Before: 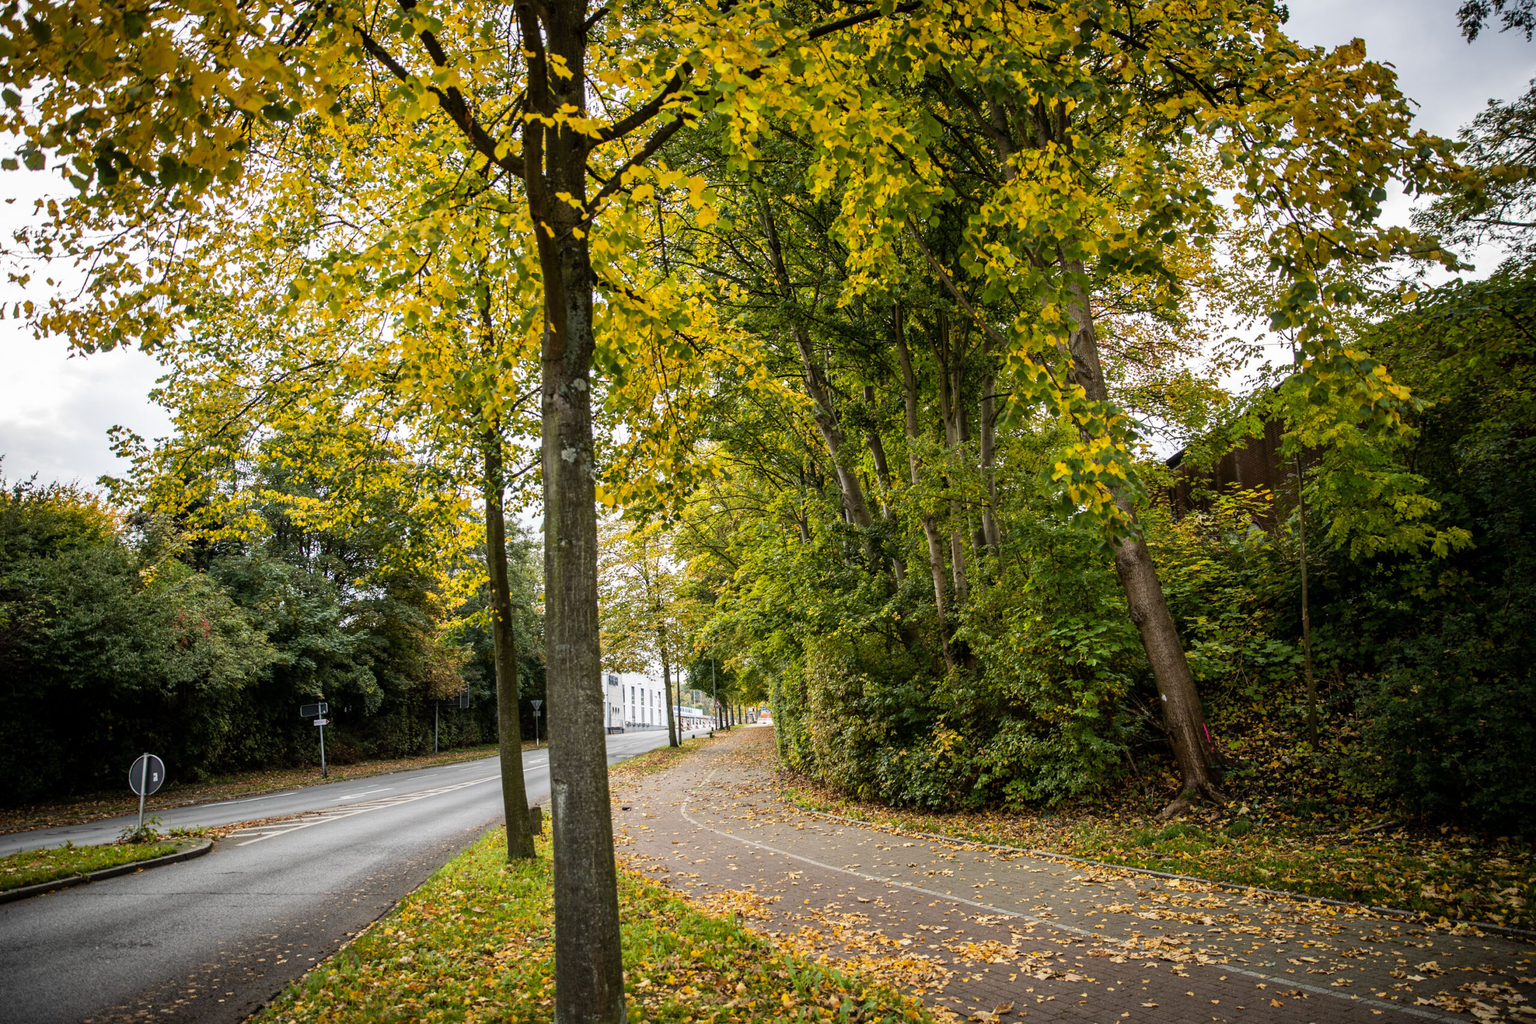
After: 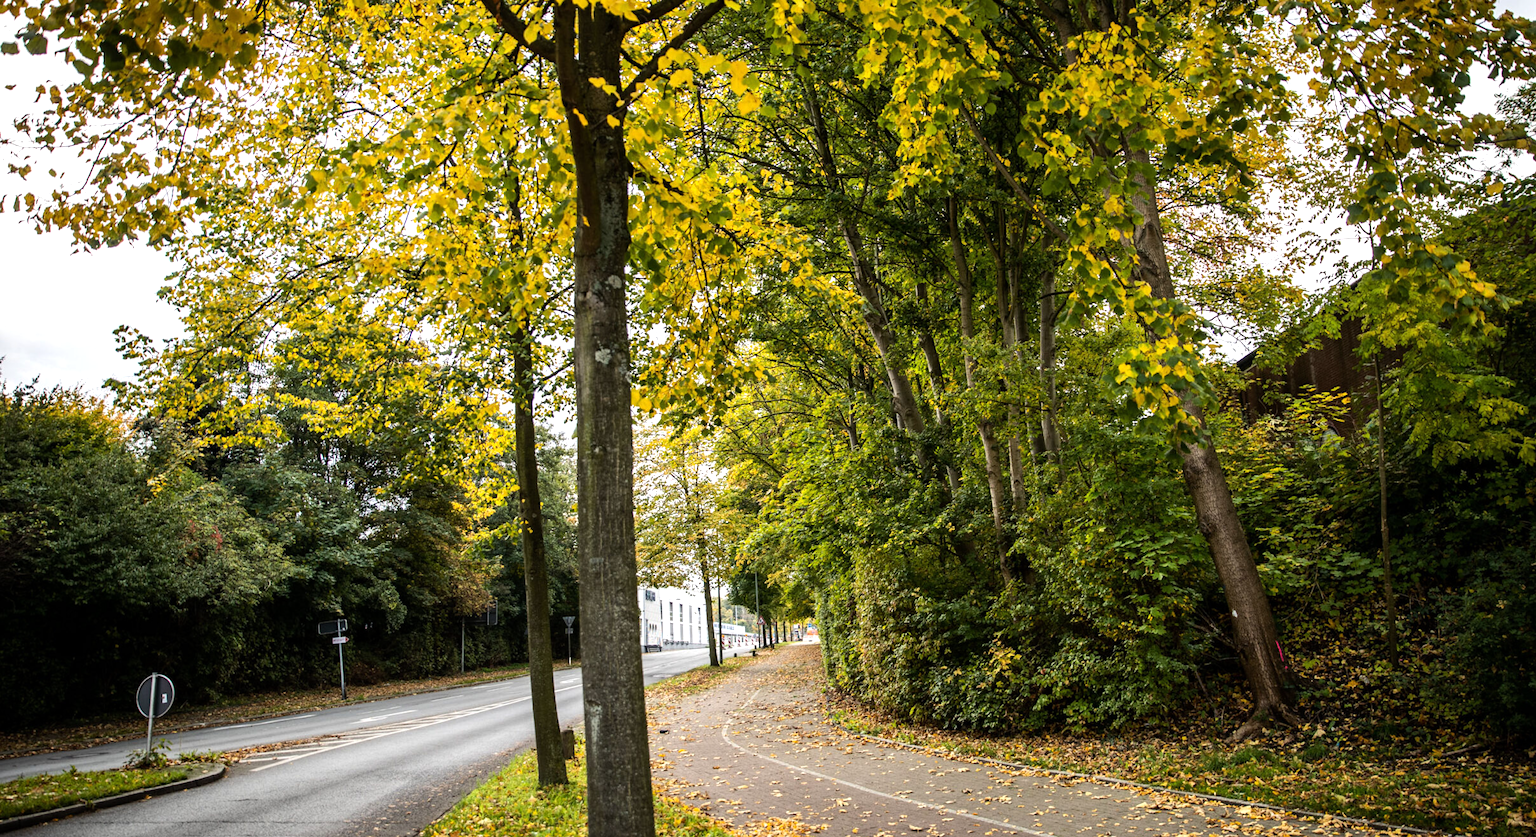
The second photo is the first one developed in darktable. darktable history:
tone equalizer: -8 EV -0.417 EV, -7 EV -0.389 EV, -6 EV -0.333 EV, -5 EV -0.222 EV, -3 EV 0.222 EV, -2 EV 0.333 EV, -1 EV 0.389 EV, +0 EV 0.417 EV, edges refinement/feathering 500, mask exposure compensation -1.57 EV, preserve details no
crop and rotate: angle 0.03°, top 11.643%, right 5.651%, bottom 11.189%
